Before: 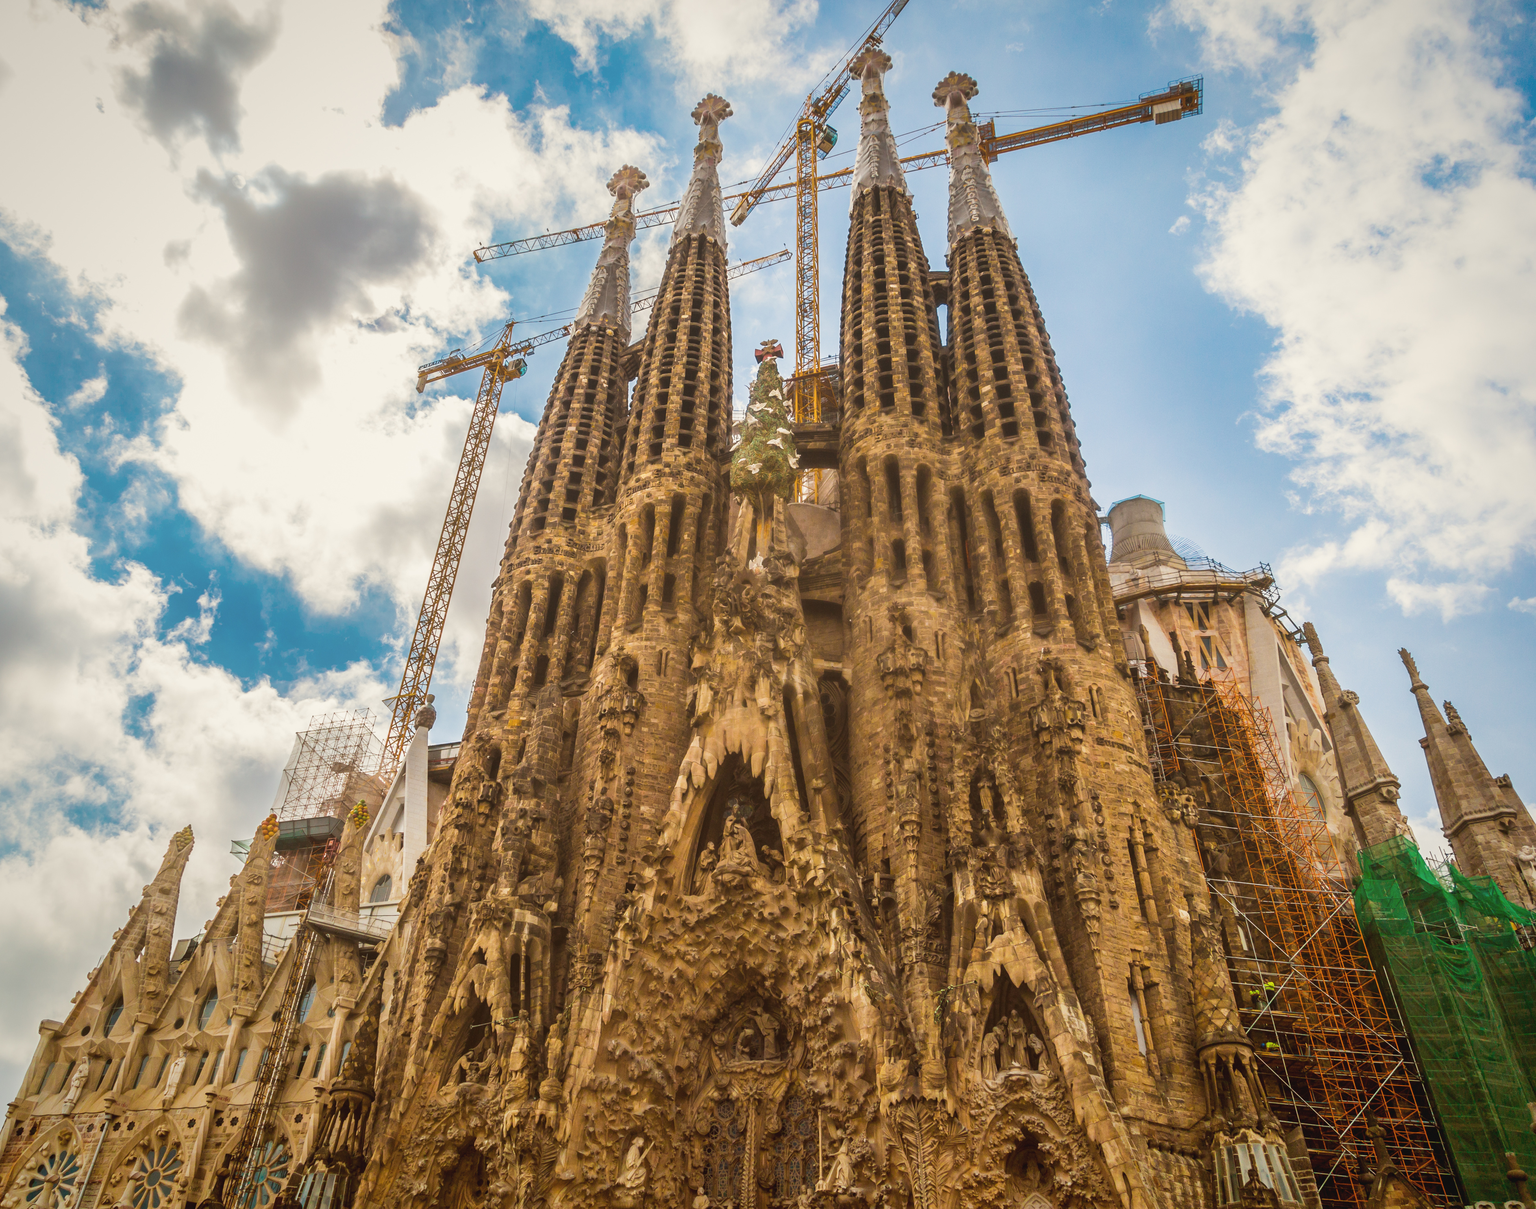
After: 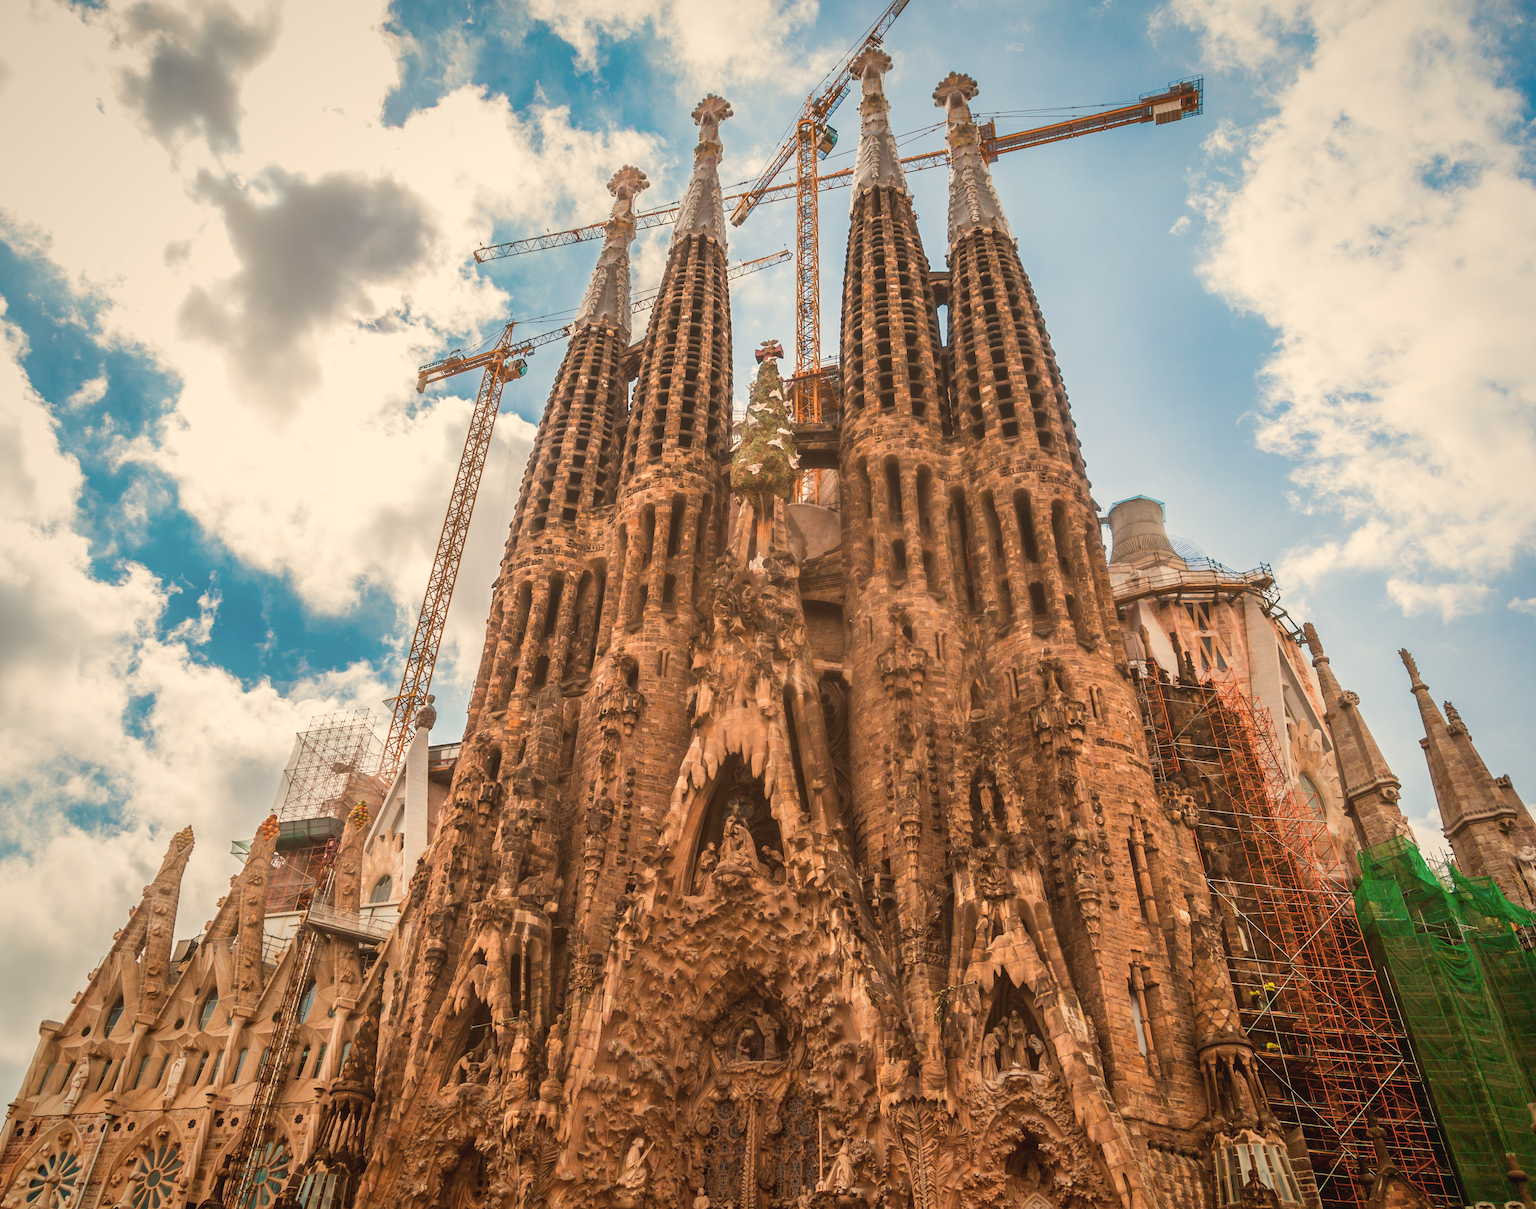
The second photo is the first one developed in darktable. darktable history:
white balance: red 1.045, blue 0.932
color zones: curves: ch1 [(0, 0.469) (0.072, 0.457) (0.243, 0.494) (0.429, 0.5) (0.571, 0.5) (0.714, 0.5) (0.857, 0.5) (1, 0.469)]; ch2 [(0, 0.499) (0.143, 0.467) (0.242, 0.436) (0.429, 0.493) (0.571, 0.5) (0.714, 0.5) (0.857, 0.5) (1, 0.499)]
